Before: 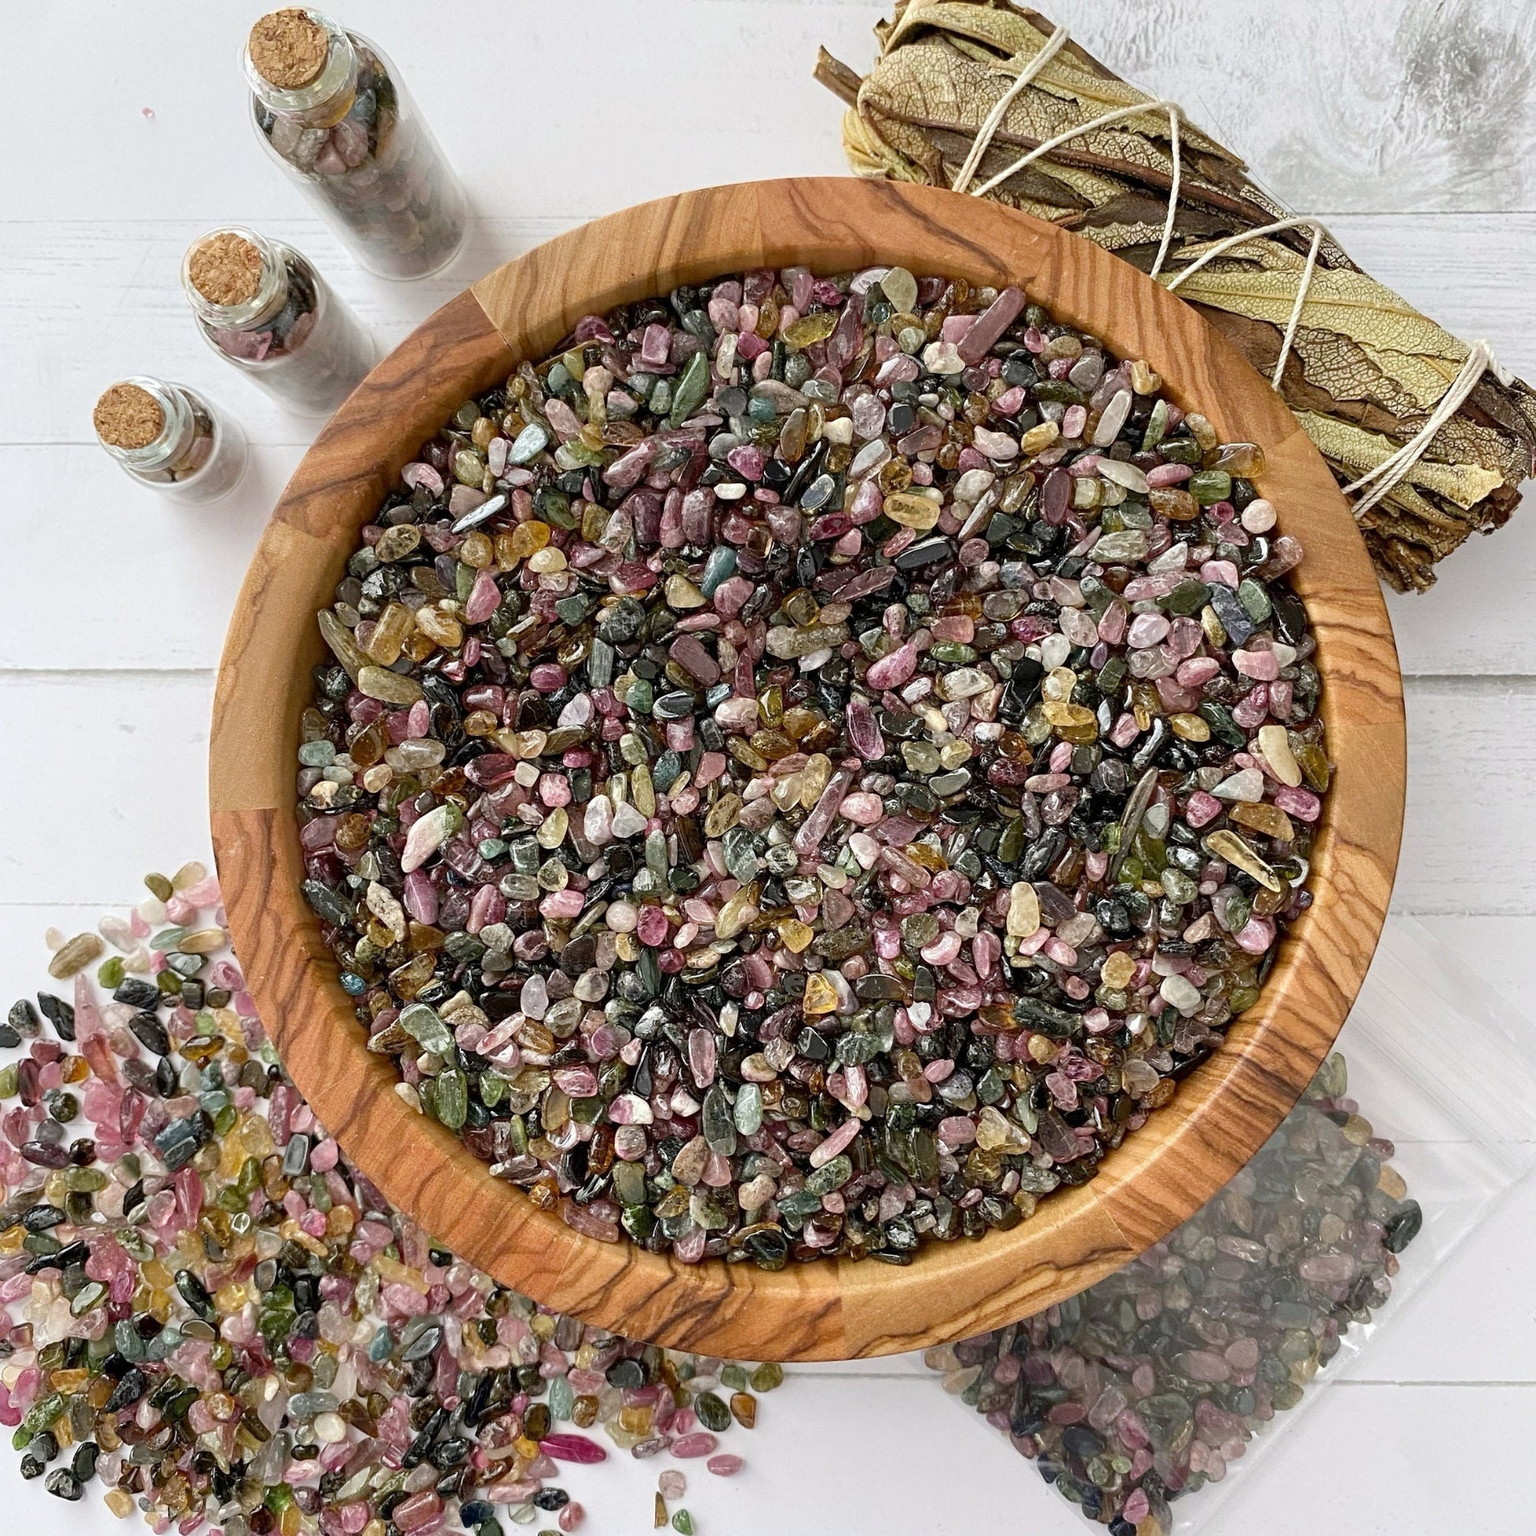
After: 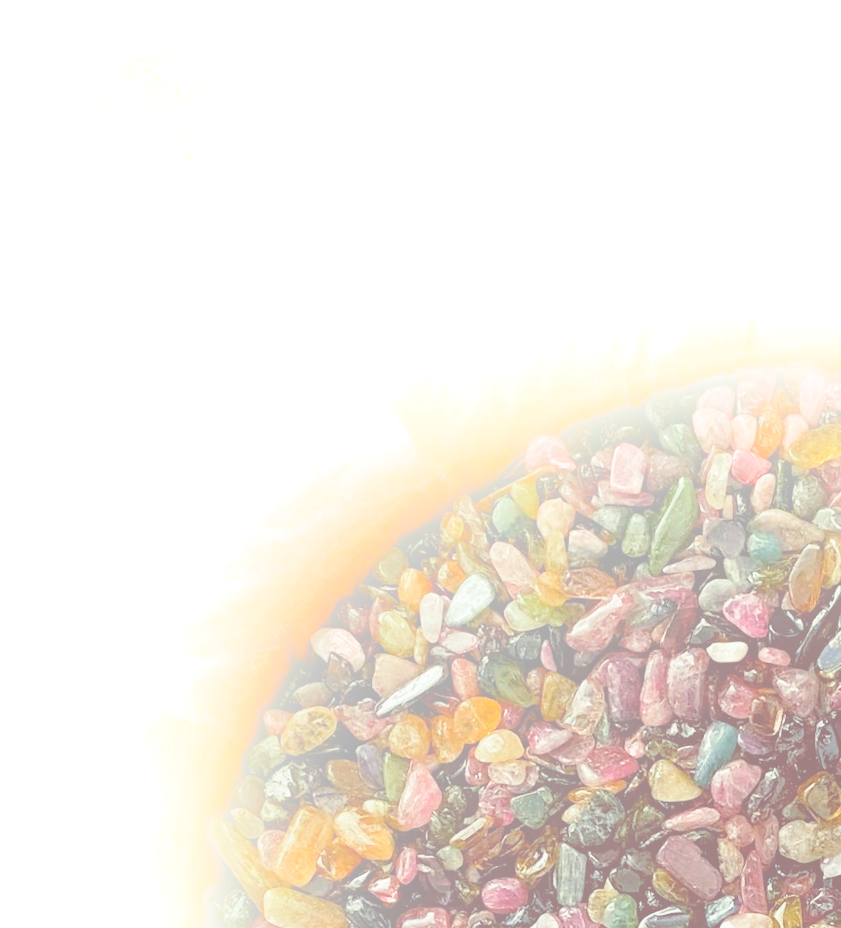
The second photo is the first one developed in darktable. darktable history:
split-toning: compress 20%
bloom: size 25%, threshold 5%, strength 90%
crop and rotate: left 10.817%, top 0.062%, right 47.194%, bottom 53.626%
filmic rgb: black relative exposure -12.8 EV, white relative exposure 2.8 EV, threshold 3 EV, target black luminance 0%, hardness 8.54, latitude 70.41%, contrast 1.133, shadows ↔ highlights balance -0.395%, color science v4 (2020), enable highlight reconstruction true
rotate and perspective: rotation -1.75°, automatic cropping off
